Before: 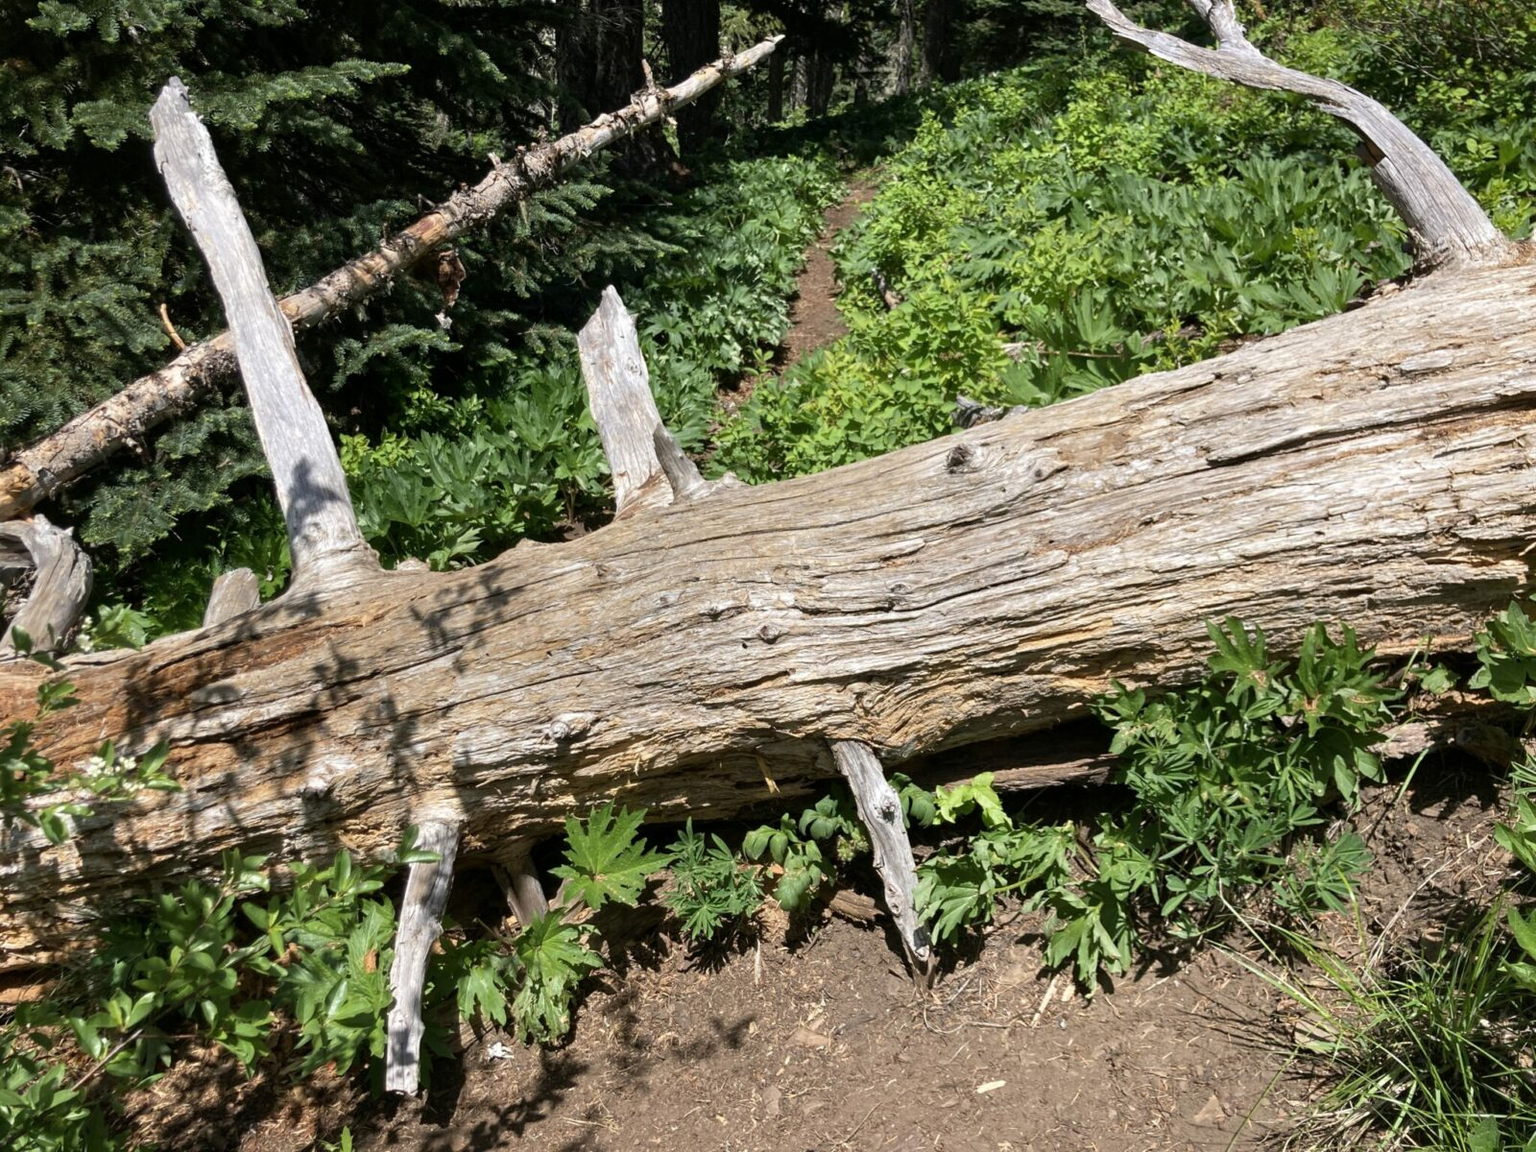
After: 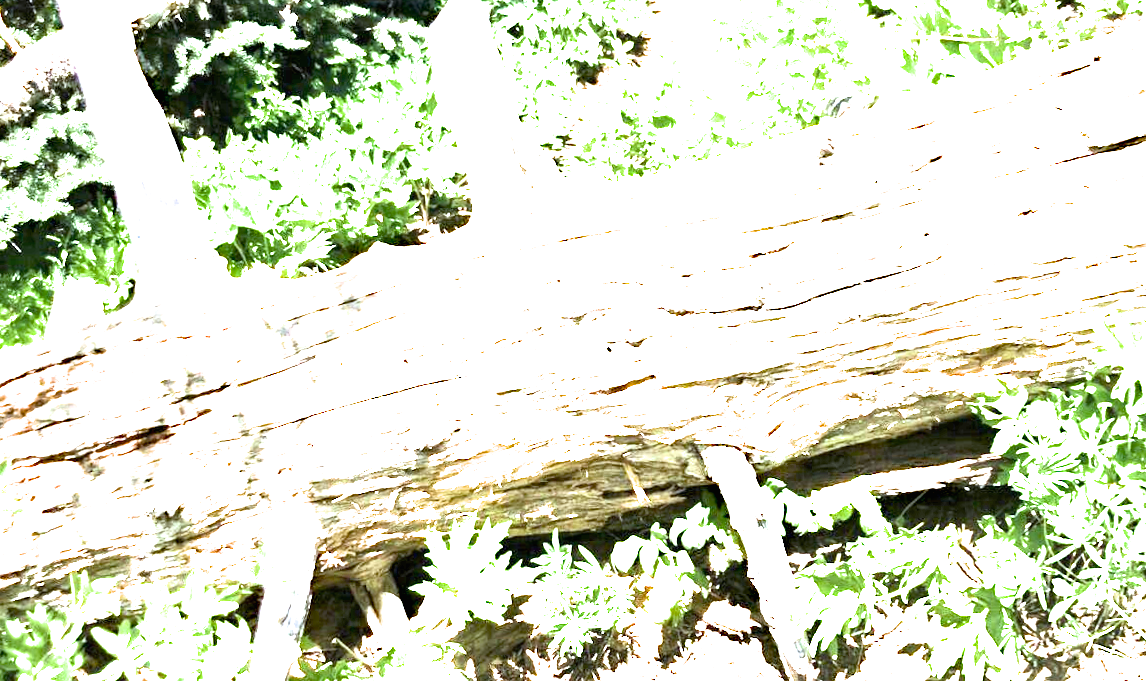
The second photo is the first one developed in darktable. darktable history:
haze removal: compatibility mode true, adaptive false
white balance: red 0.924, blue 1.095
rotate and perspective: rotation -1.17°, automatic cropping off
crop: left 11.123%, top 27.61%, right 18.3%, bottom 17.034%
exposure: black level correction 0, exposure 4 EV, compensate exposure bias true, compensate highlight preservation false
filmic rgb: black relative exposure -9.08 EV, white relative exposure 2.3 EV, hardness 7.49
